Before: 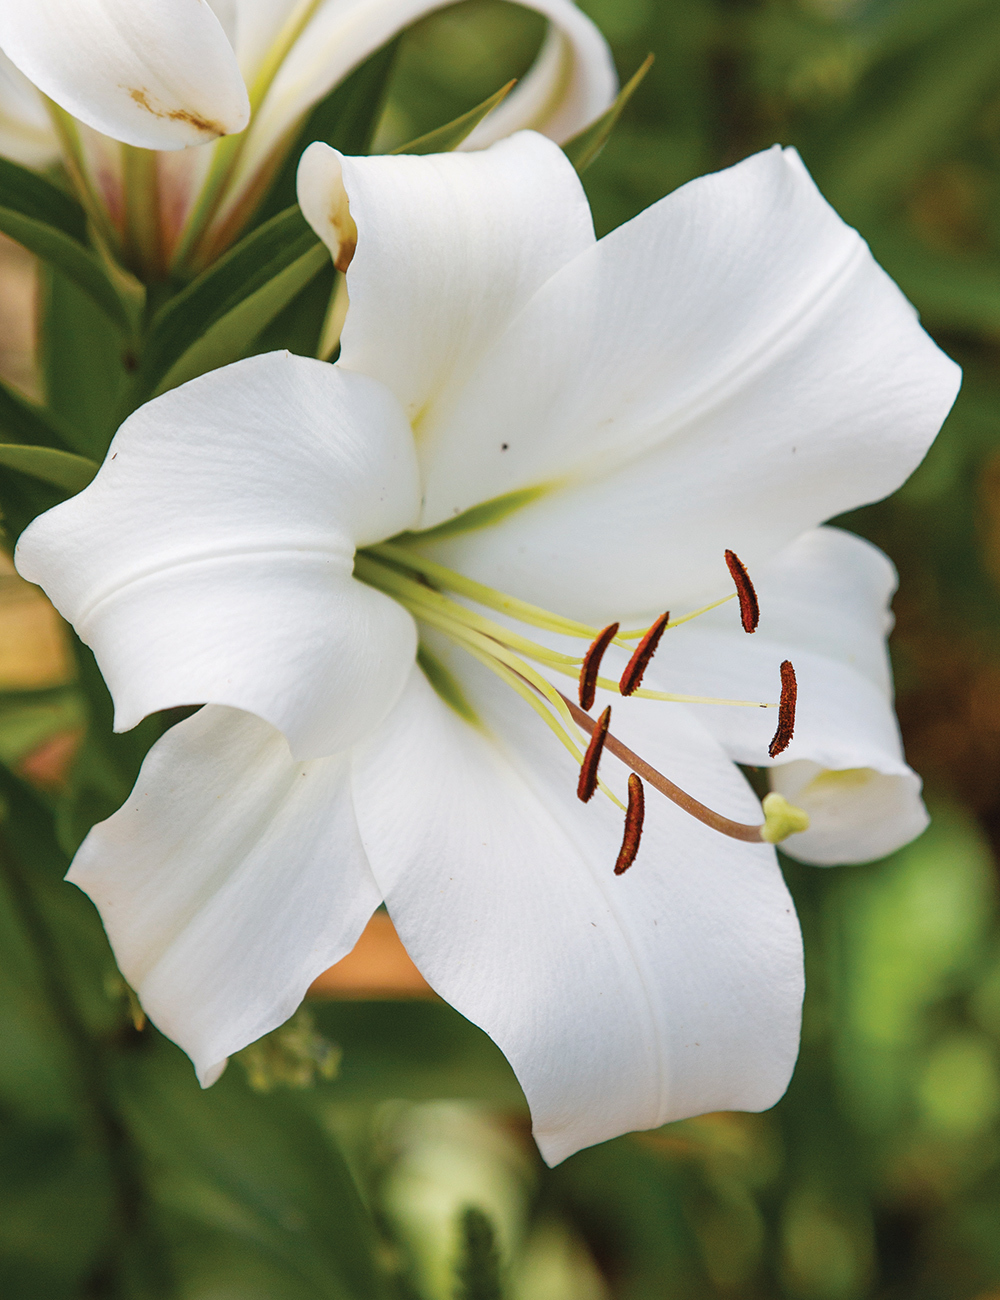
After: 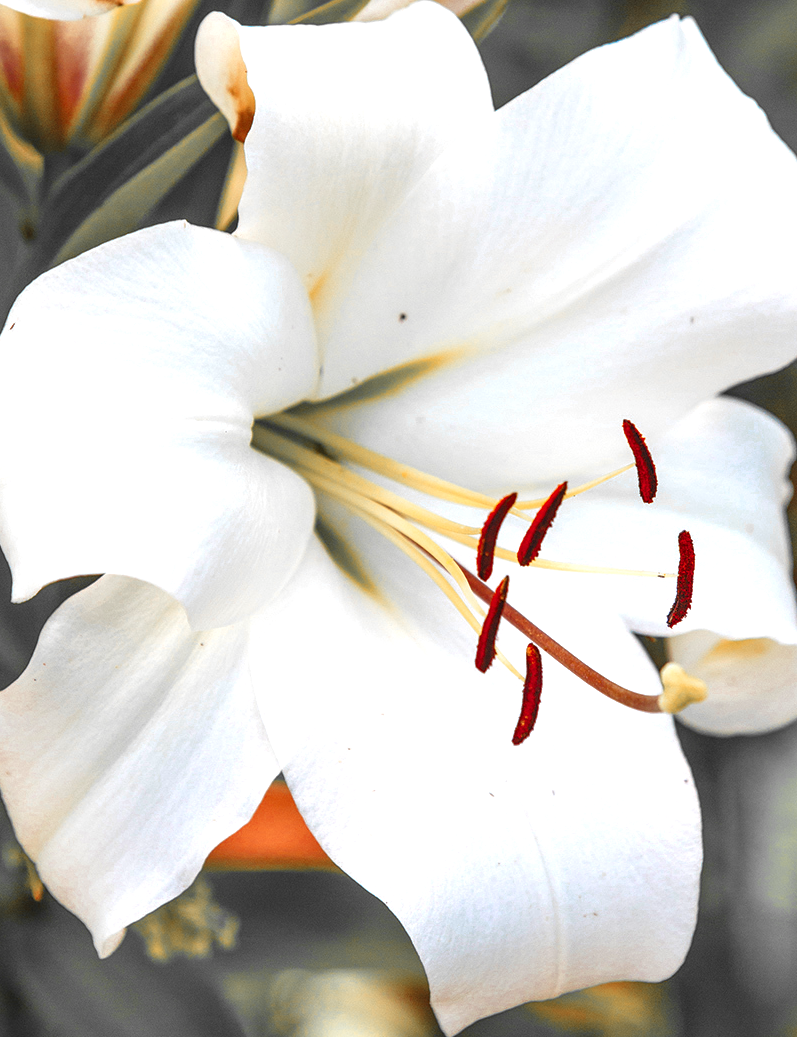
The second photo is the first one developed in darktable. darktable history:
crop and rotate: left 10.256%, top 10.022%, right 10%, bottom 10.173%
color zones: curves: ch0 [(0, 0.363) (0.128, 0.373) (0.25, 0.5) (0.402, 0.407) (0.521, 0.525) (0.63, 0.559) (0.729, 0.662) (0.867, 0.471)]; ch1 [(0, 0.515) (0.136, 0.618) (0.25, 0.5) (0.378, 0) (0.516, 0) (0.622, 0.593) (0.737, 0.819) (0.87, 0.593)]; ch2 [(0, 0.529) (0.128, 0.471) (0.282, 0.451) (0.386, 0.662) (0.516, 0.525) (0.633, 0.554) (0.75, 0.62) (0.875, 0.441)], mix 38.5%
local contrast: on, module defaults
exposure: exposure 0.6 EV, compensate highlight preservation false
